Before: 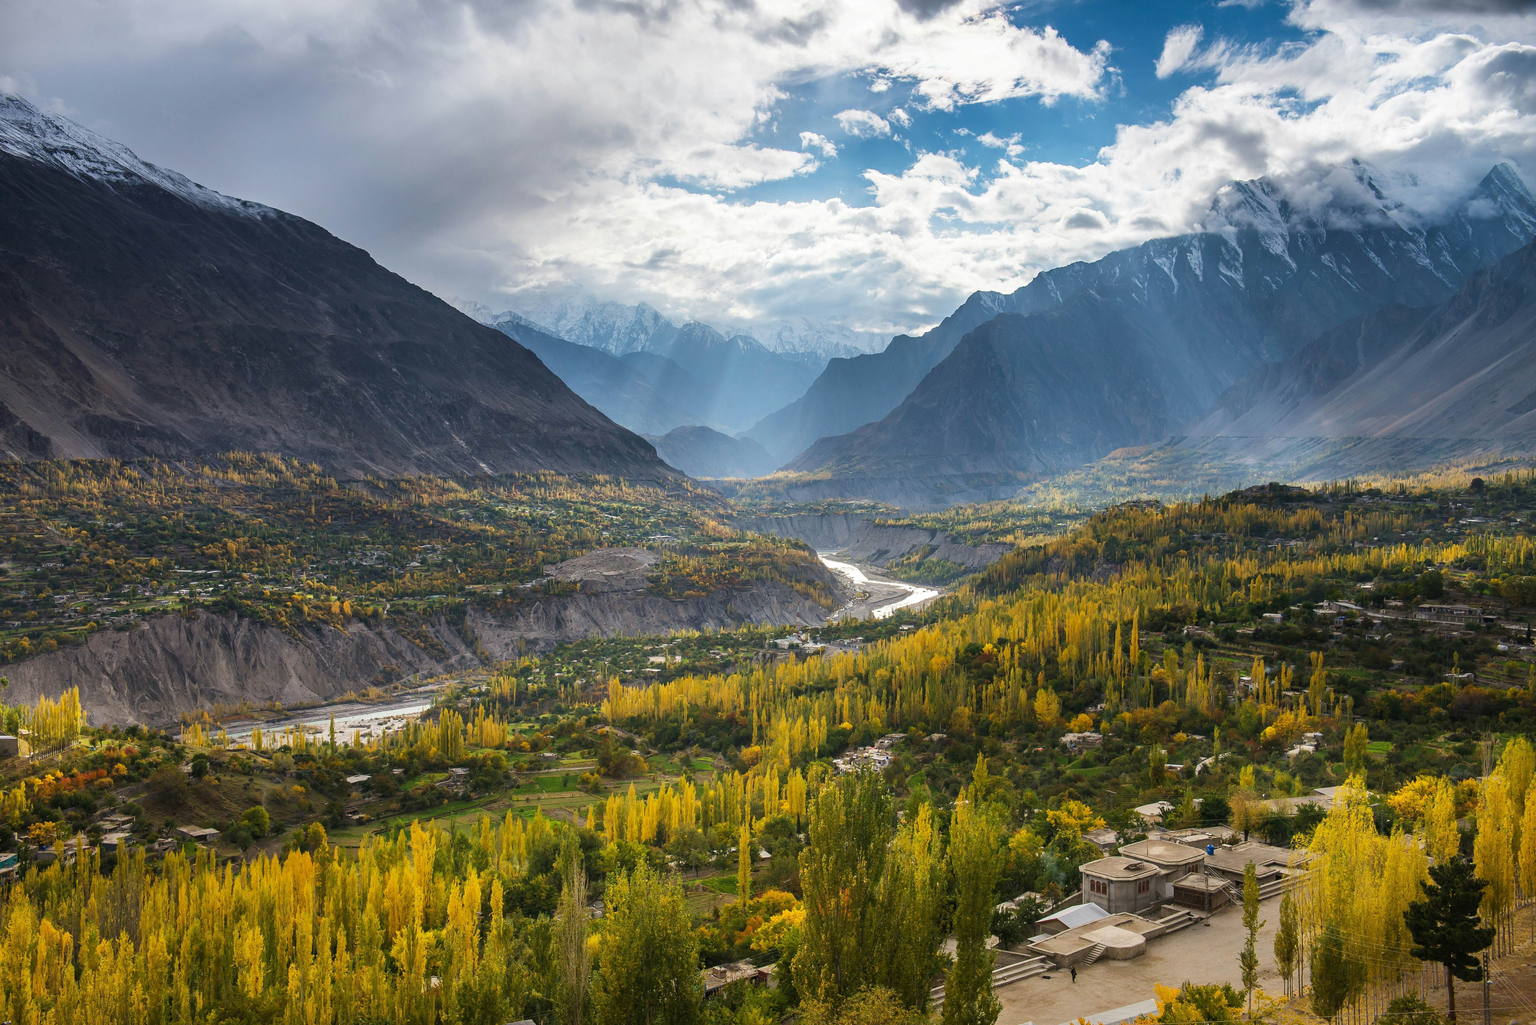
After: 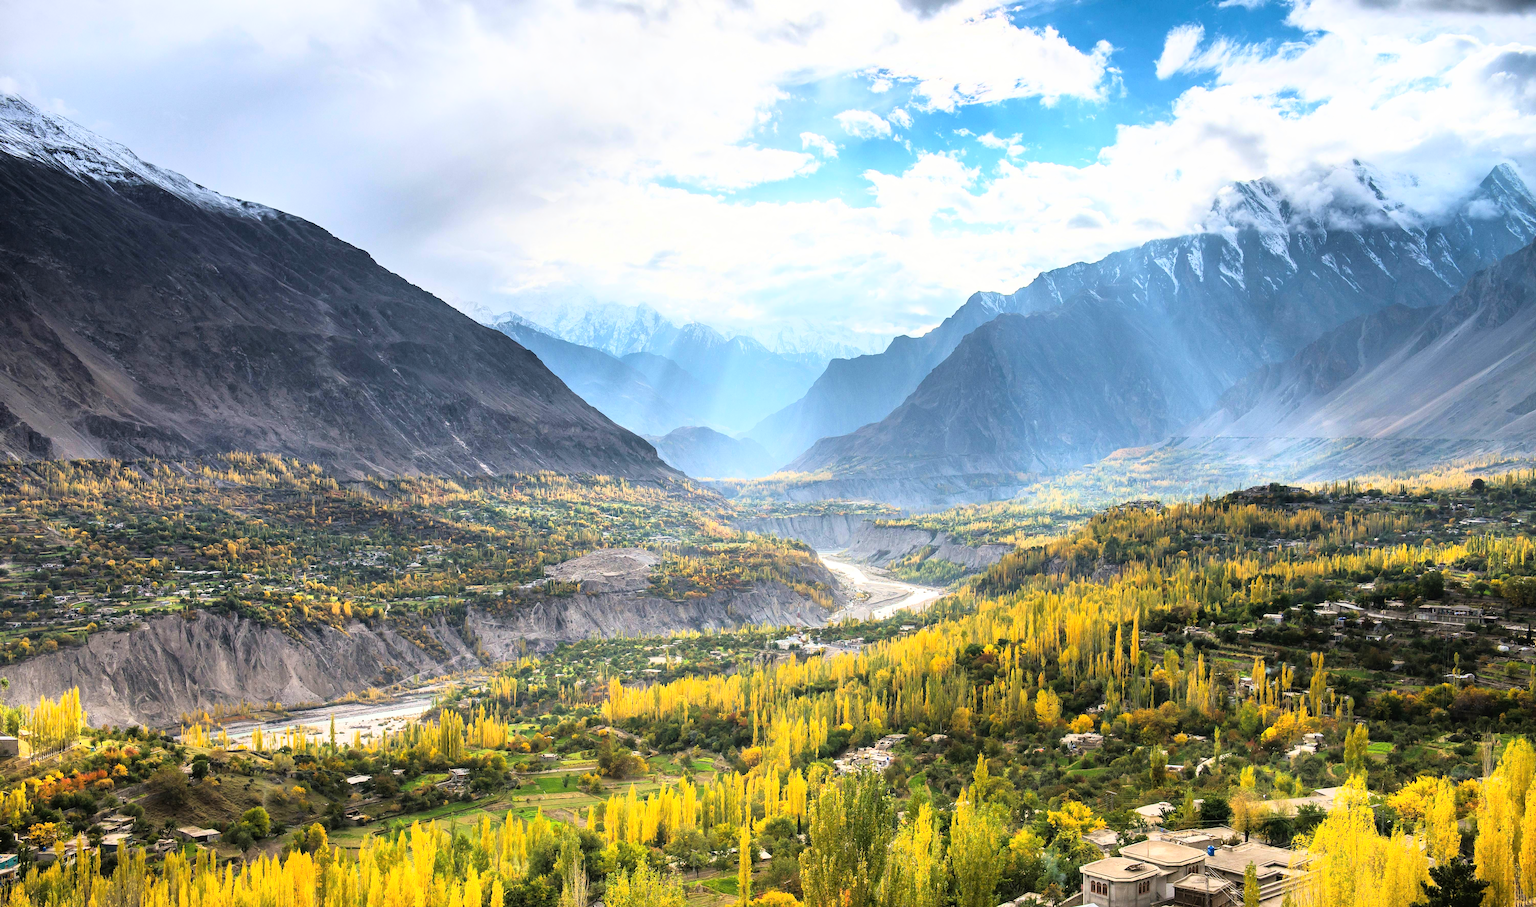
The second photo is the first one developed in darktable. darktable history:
crop and rotate: top 0%, bottom 11.503%
base curve: curves: ch0 [(0, 0) (0.012, 0.01) (0.073, 0.168) (0.31, 0.711) (0.645, 0.957) (1, 1)], exposure shift 0.579
